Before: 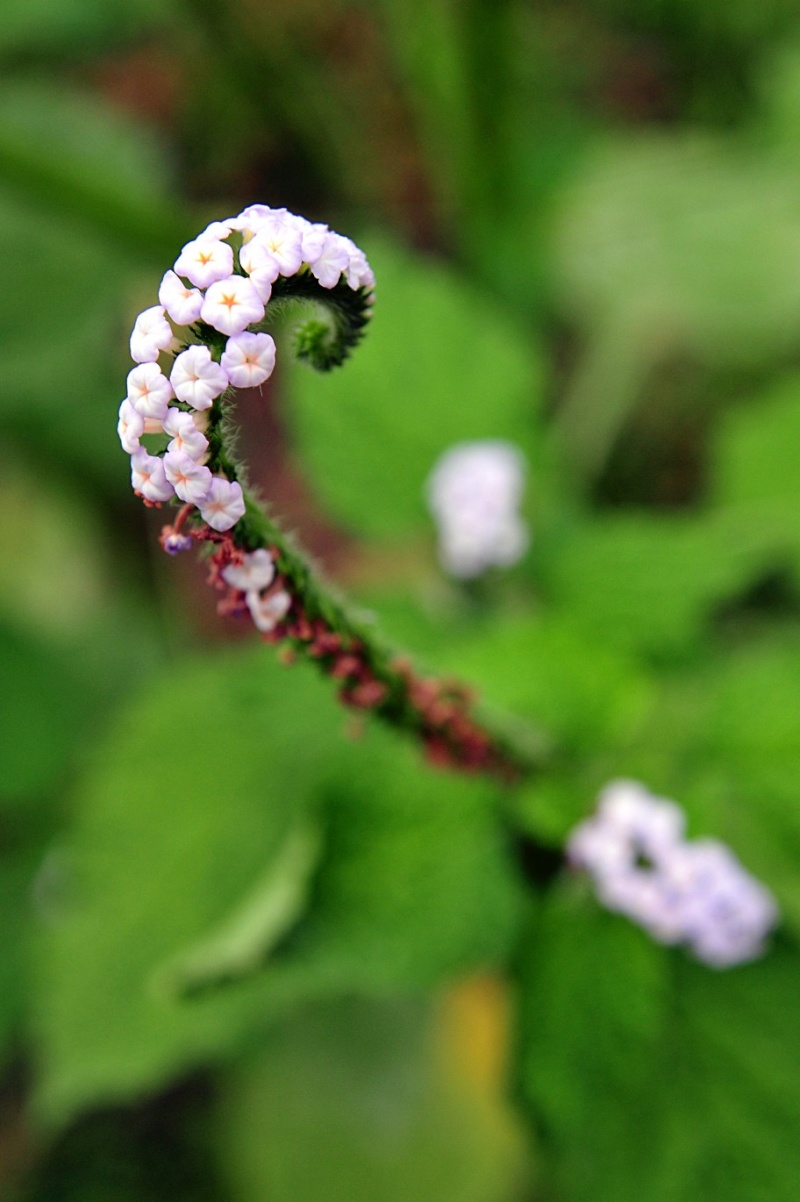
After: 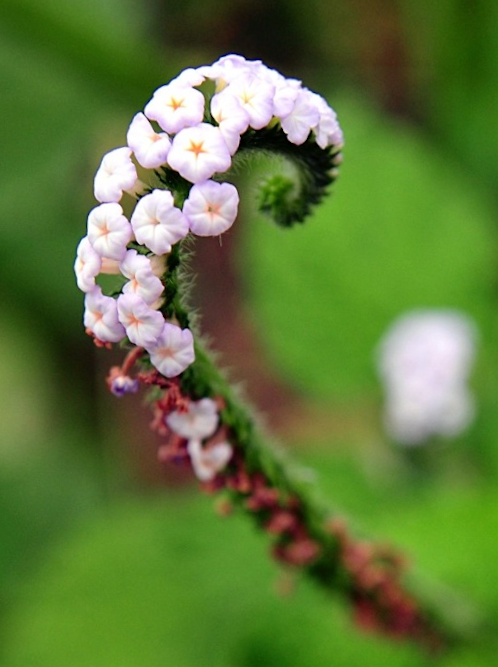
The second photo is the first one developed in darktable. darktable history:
crop and rotate: angle -4.94°, left 2.105%, top 6.749%, right 27.71%, bottom 30.711%
